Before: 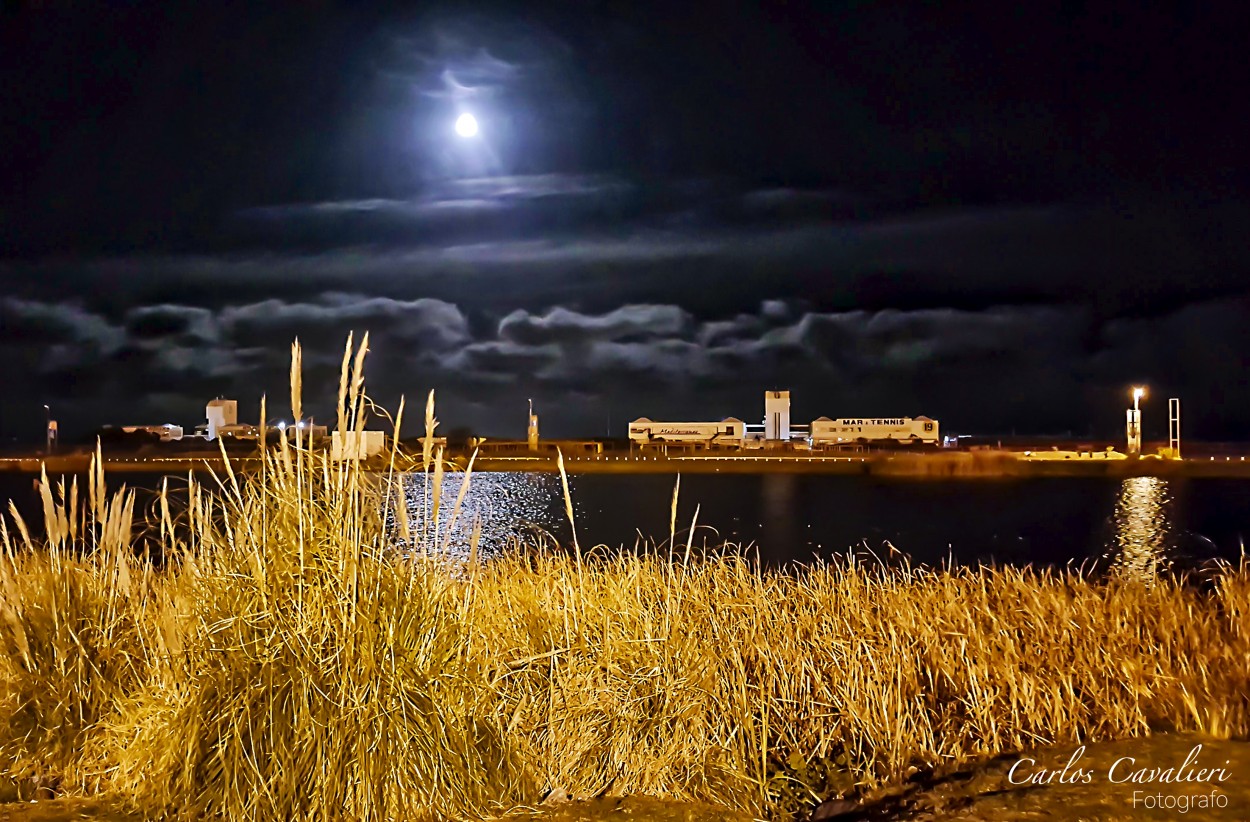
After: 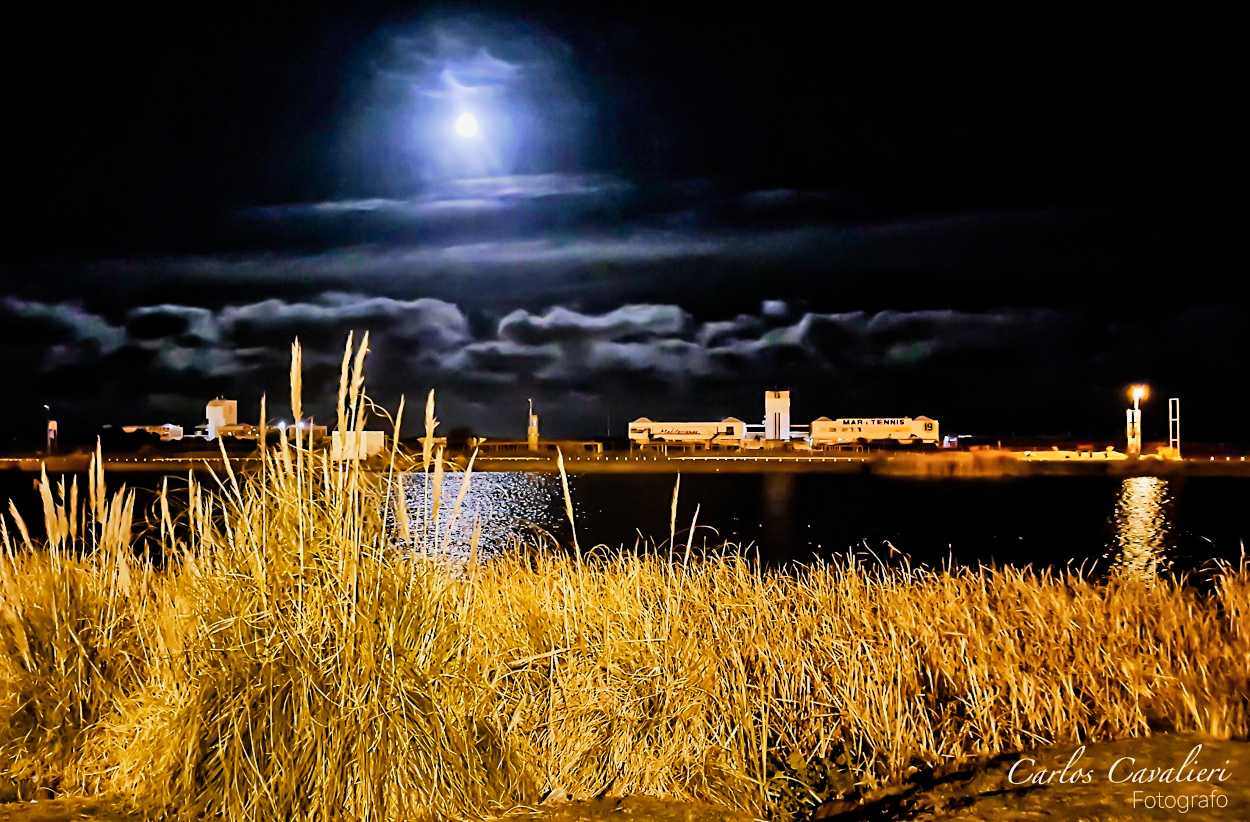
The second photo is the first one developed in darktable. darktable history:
shadows and highlights: shadows 43.87, white point adjustment -1.28, soften with gaussian
color balance rgb: shadows lift › chroma 0.77%, shadows lift › hue 111.87°, perceptual saturation grading › global saturation 20%, perceptual saturation grading › highlights -25.184%, perceptual saturation grading › shadows 49.505%, global vibrance 6.201%
tone equalizer: -8 EV -0.41 EV, -7 EV -0.366 EV, -6 EV -0.314 EV, -5 EV -0.201 EV, -3 EV 0.188 EV, -2 EV 0.31 EV, -1 EV 0.41 EV, +0 EV 0.404 EV
filmic rgb: middle gray luminance 9.21%, black relative exposure -10.58 EV, white relative exposure 3.45 EV, target black luminance 0%, hardness 5.94, latitude 59.48%, contrast 1.09, highlights saturation mix 4.67%, shadows ↔ highlights balance 28.44%
